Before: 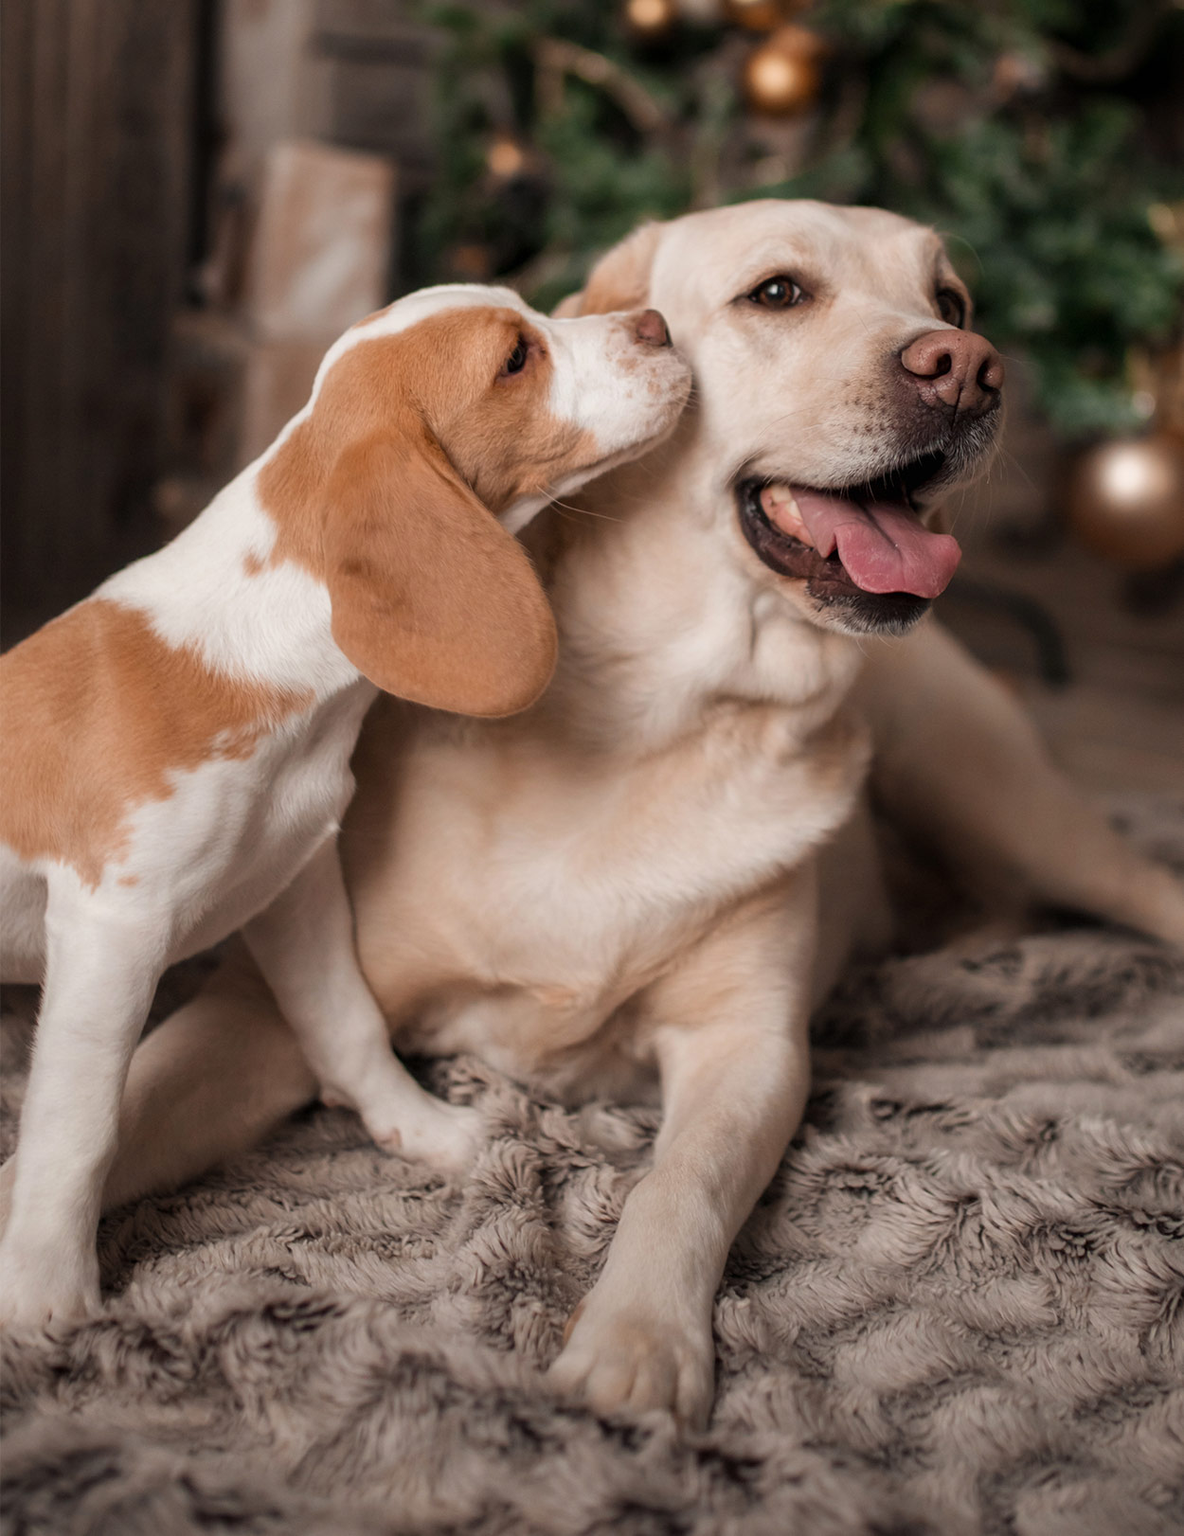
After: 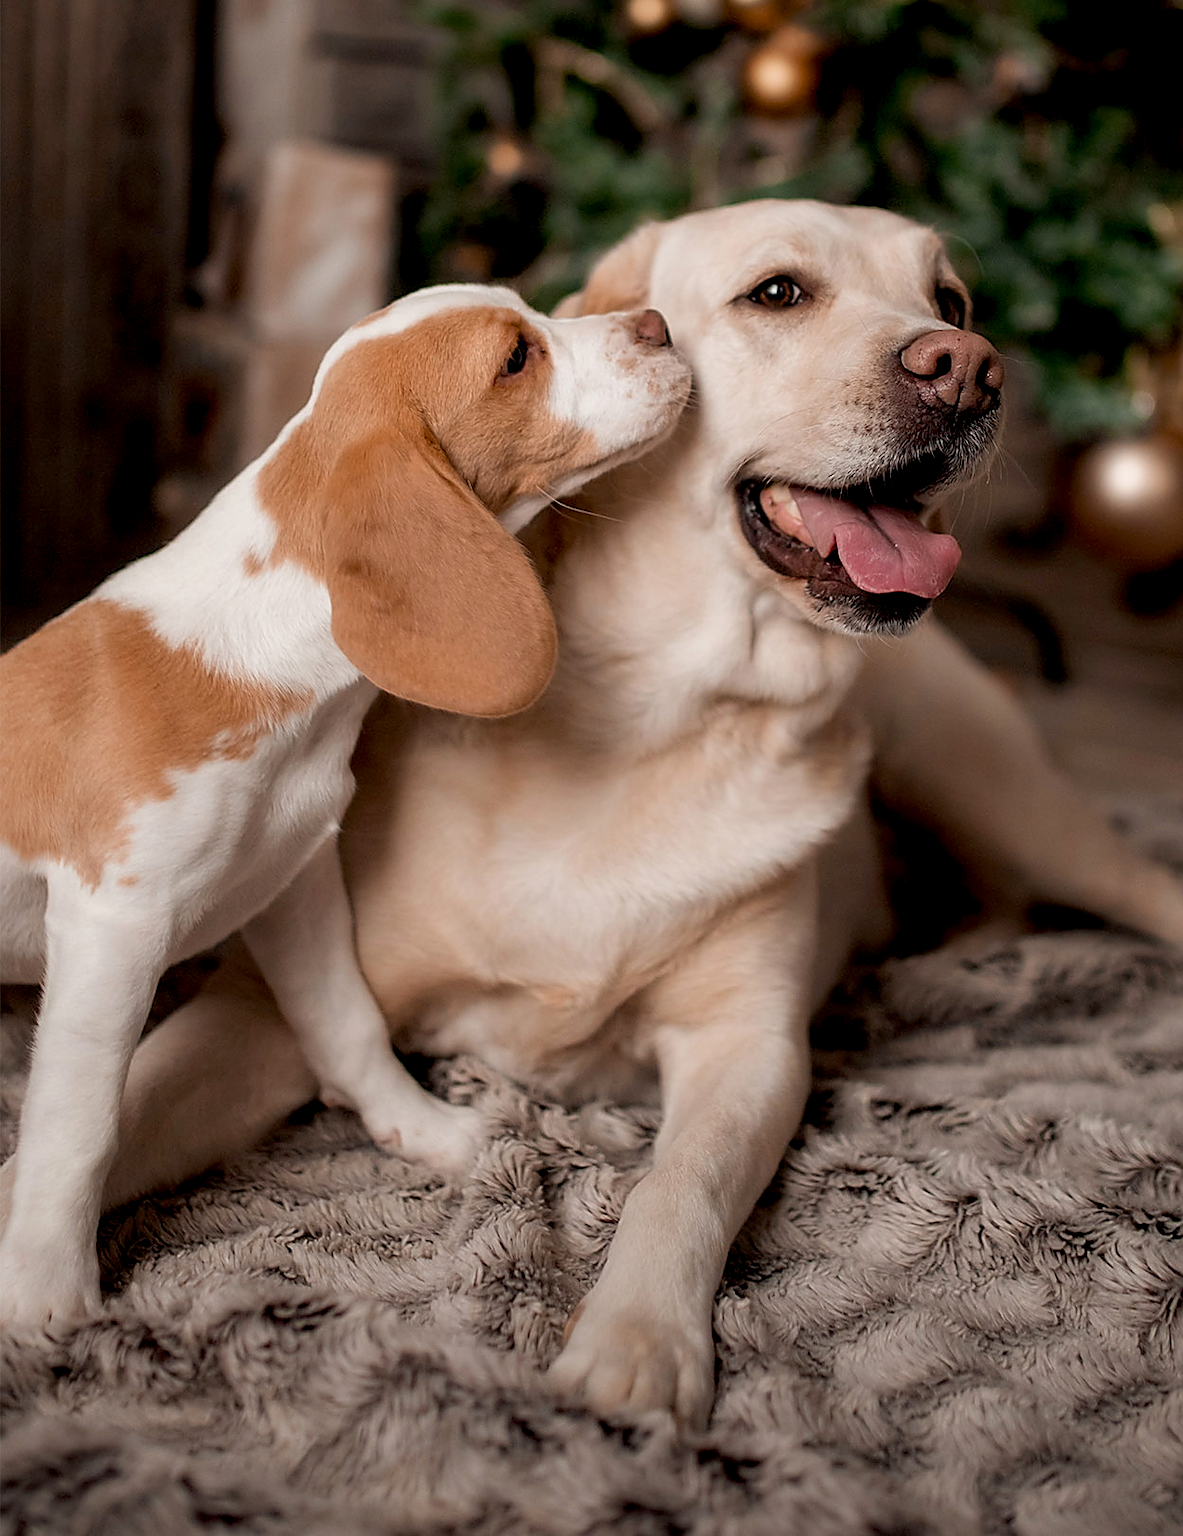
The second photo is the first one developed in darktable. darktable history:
sharpen: radius 1.405, amount 1.243, threshold 0.746
exposure: black level correction 0.011, compensate exposure bias true, compensate highlight preservation false
